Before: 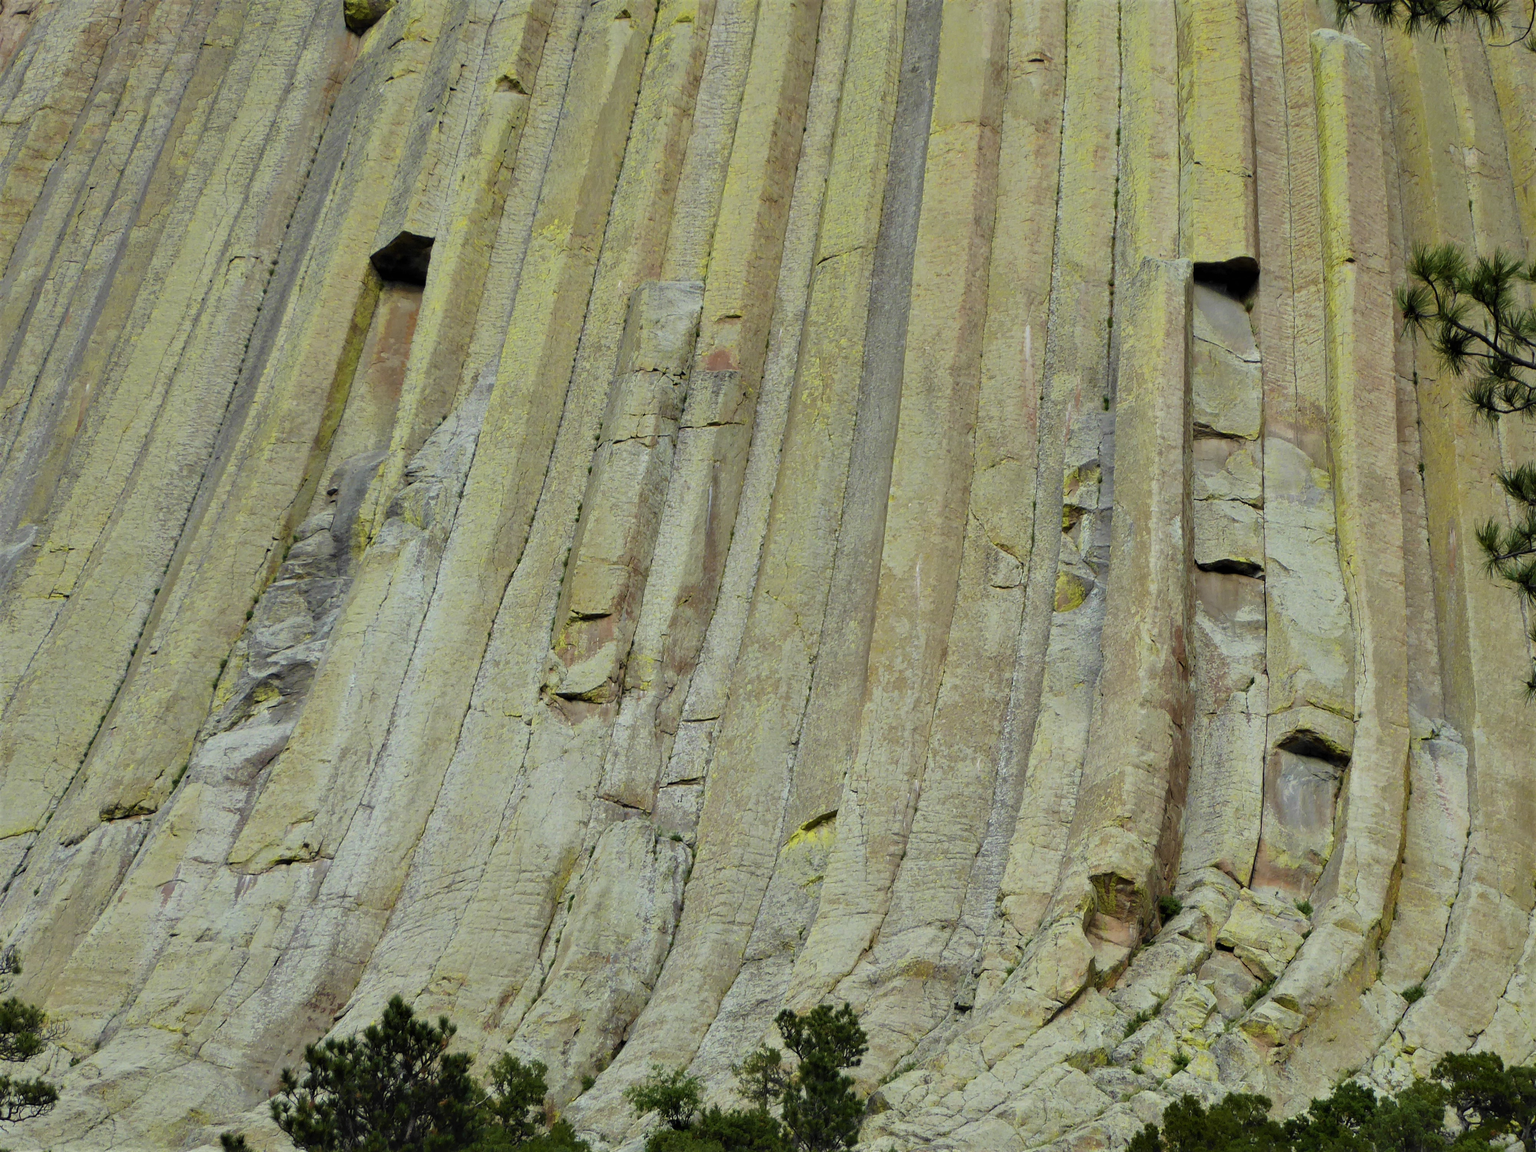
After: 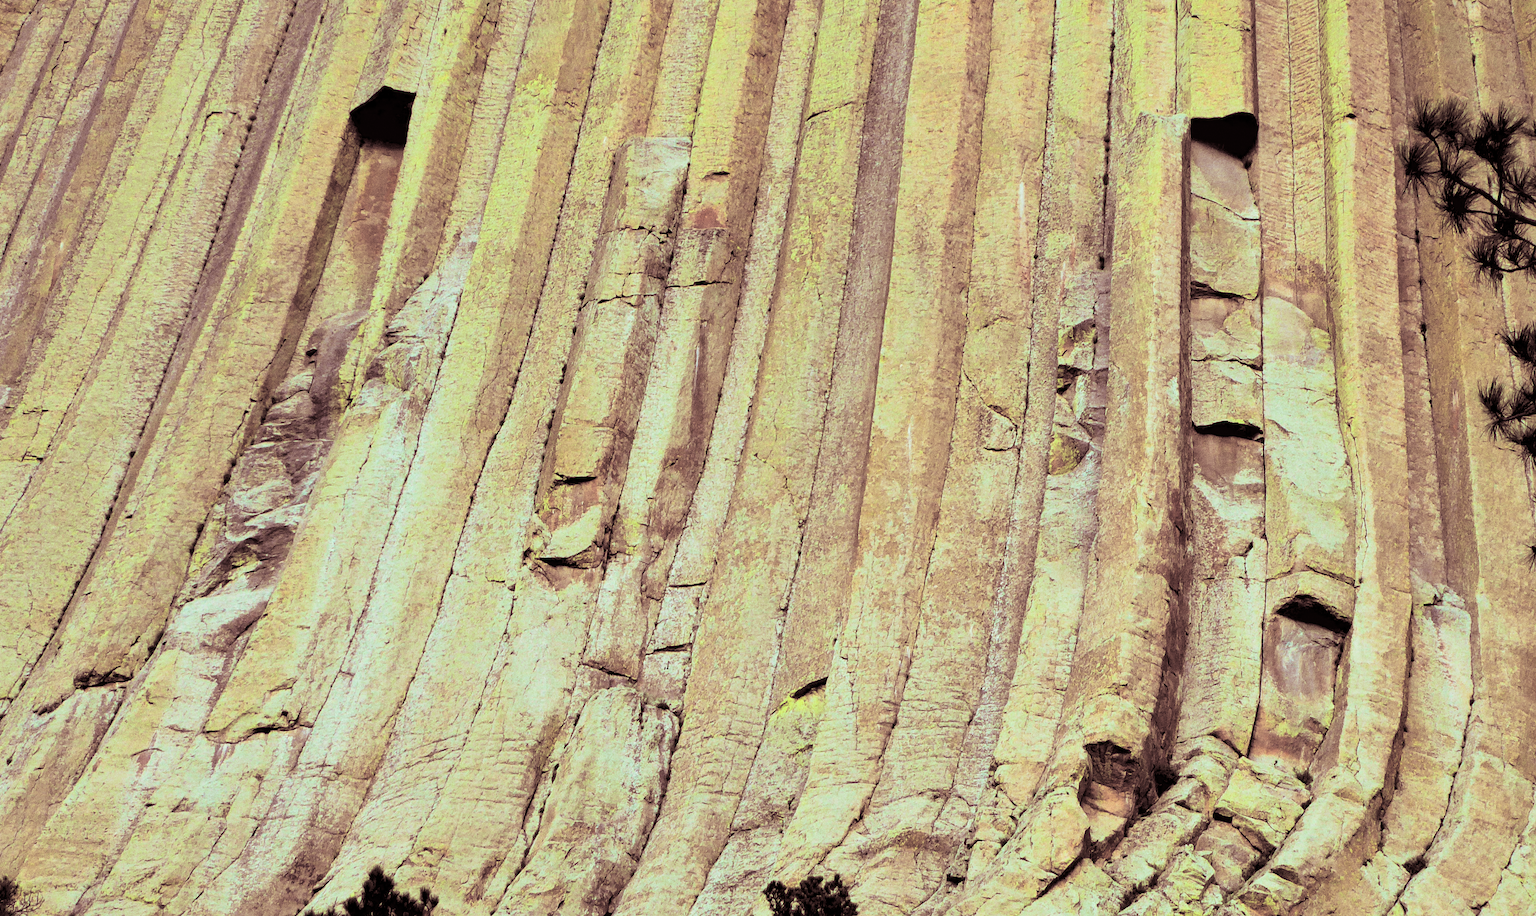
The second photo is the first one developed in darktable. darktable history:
crop and rotate: left 1.814%, top 12.818%, right 0.25%, bottom 9.225%
split-toning: shadows › saturation 0.3, highlights › hue 180°, highlights › saturation 0.3, compress 0%
tone curve: curves: ch0 [(0, 0.013) (0.054, 0.018) (0.205, 0.191) (0.289, 0.292) (0.39, 0.424) (0.493, 0.551) (0.647, 0.752) (0.796, 0.887) (1, 0.998)]; ch1 [(0, 0) (0.371, 0.339) (0.477, 0.452) (0.494, 0.495) (0.501, 0.501) (0.51, 0.516) (0.54, 0.557) (0.572, 0.605) (0.66, 0.701) (0.783, 0.804) (1, 1)]; ch2 [(0, 0) (0.32, 0.281) (0.403, 0.399) (0.441, 0.428) (0.47, 0.469) (0.498, 0.496) (0.524, 0.543) (0.551, 0.579) (0.633, 0.665) (0.7, 0.711) (1, 1)], color space Lab, independent channels, preserve colors none
color calibration: x 0.334, y 0.349, temperature 5426 K
tone equalizer: -8 EV -0.417 EV, -7 EV -0.389 EV, -6 EV -0.333 EV, -5 EV -0.222 EV, -3 EV 0.222 EV, -2 EV 0.333 EV, -1 EV 0.389 EV, +0 EV 0.417 EV, edges refinement/feathering 500, mask exposure compensation -1.57 EV, preserve details no
grain: coarseness 0.09 ISO, strength 40%
